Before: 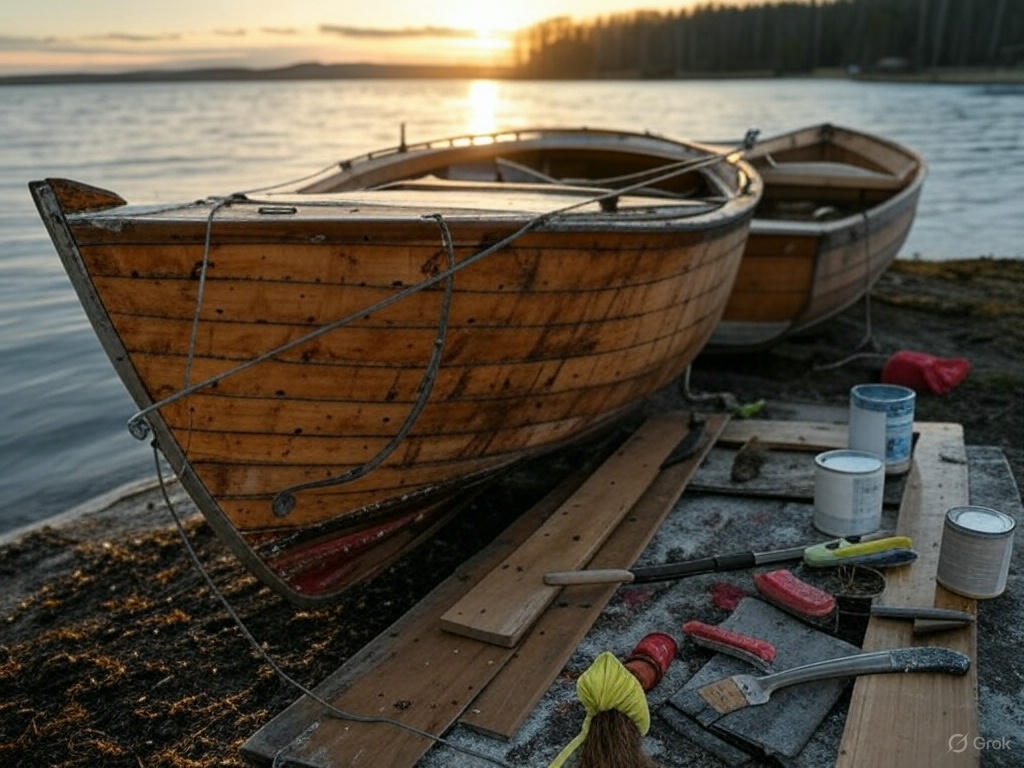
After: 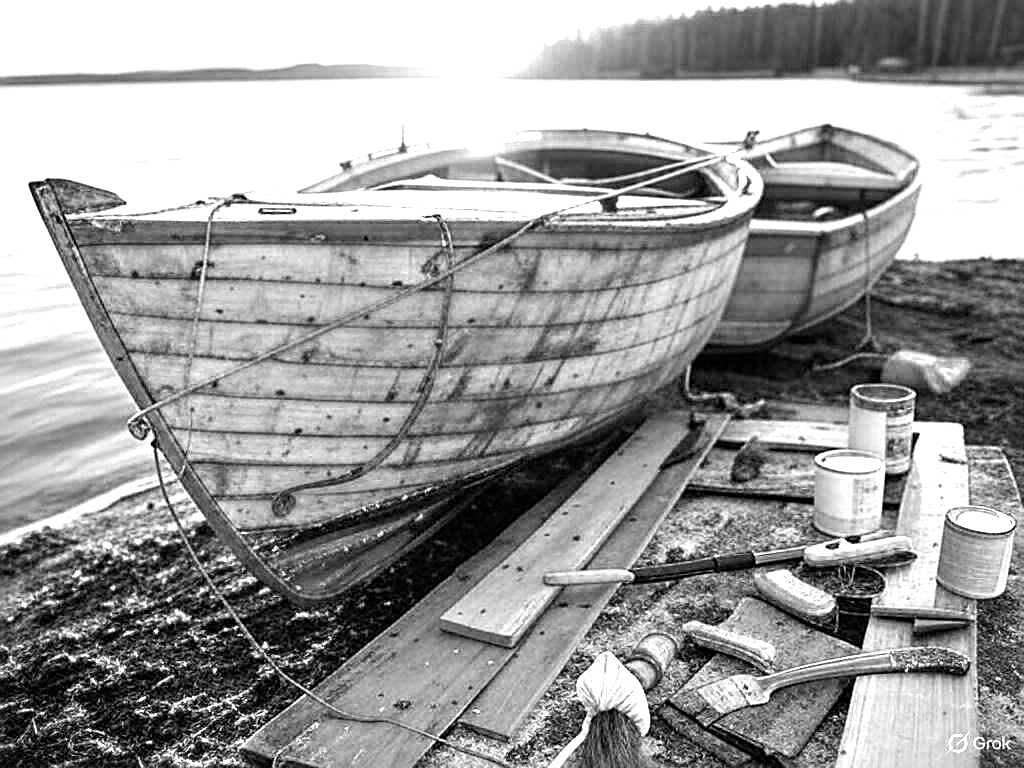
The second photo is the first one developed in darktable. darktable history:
monochrome: on, module defaults
white balance: red 4.26, blue 1.802
sharpen: on, module defaults
